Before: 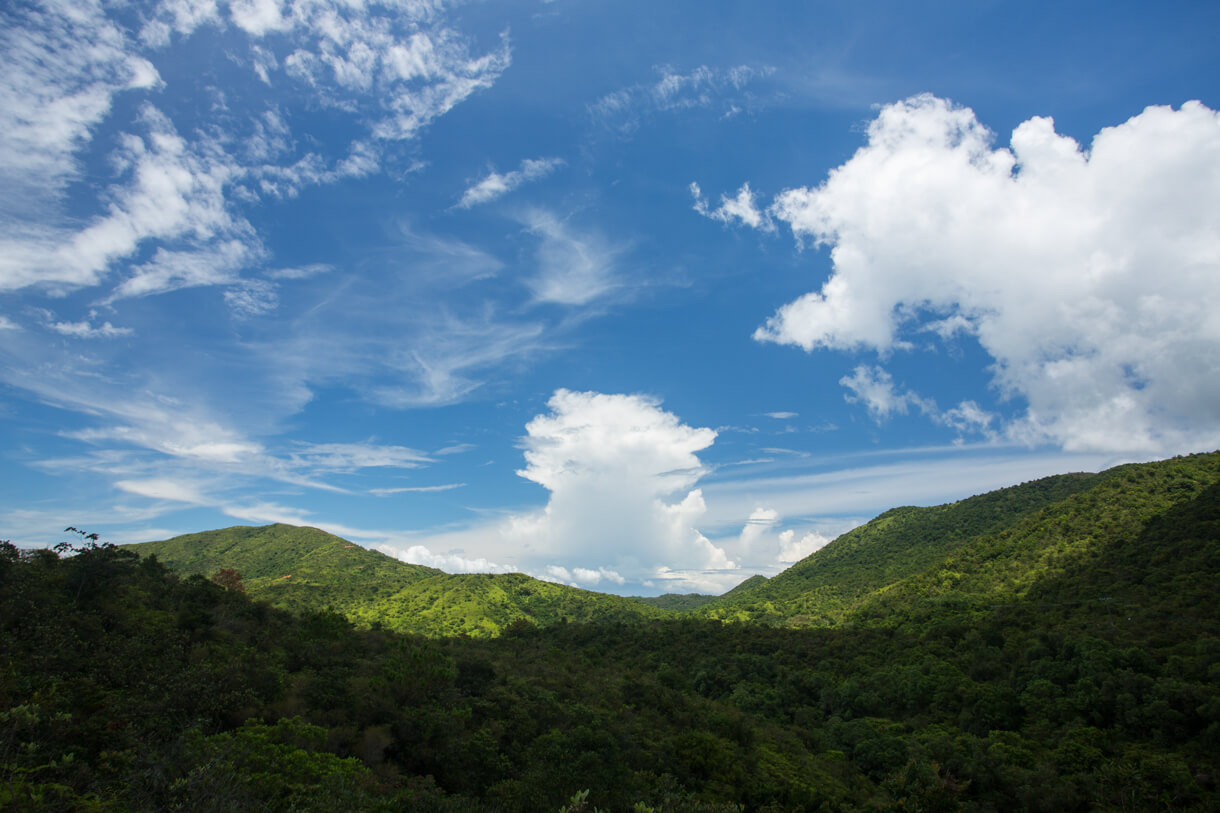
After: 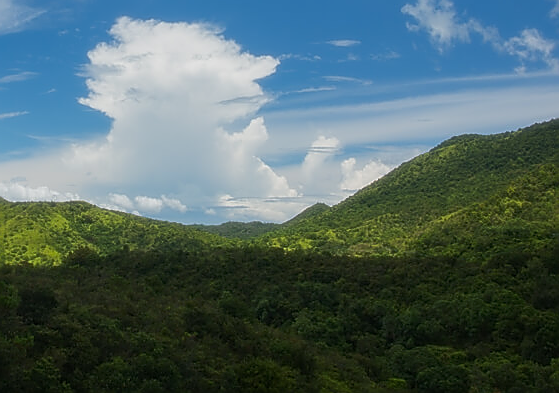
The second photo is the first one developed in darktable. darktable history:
crop: left 35.976%, top 45.819%, right 18.162%, bottom 5.807%
sharpen: radius 1.4, amount 1.25, threshold 0.7
shadows and highlights: radius 121.13, shadows 21.4, white point adjustment -9.72, highlights -14.39, soften with gaussian
soften: size 19.52%, mix 20.32%
